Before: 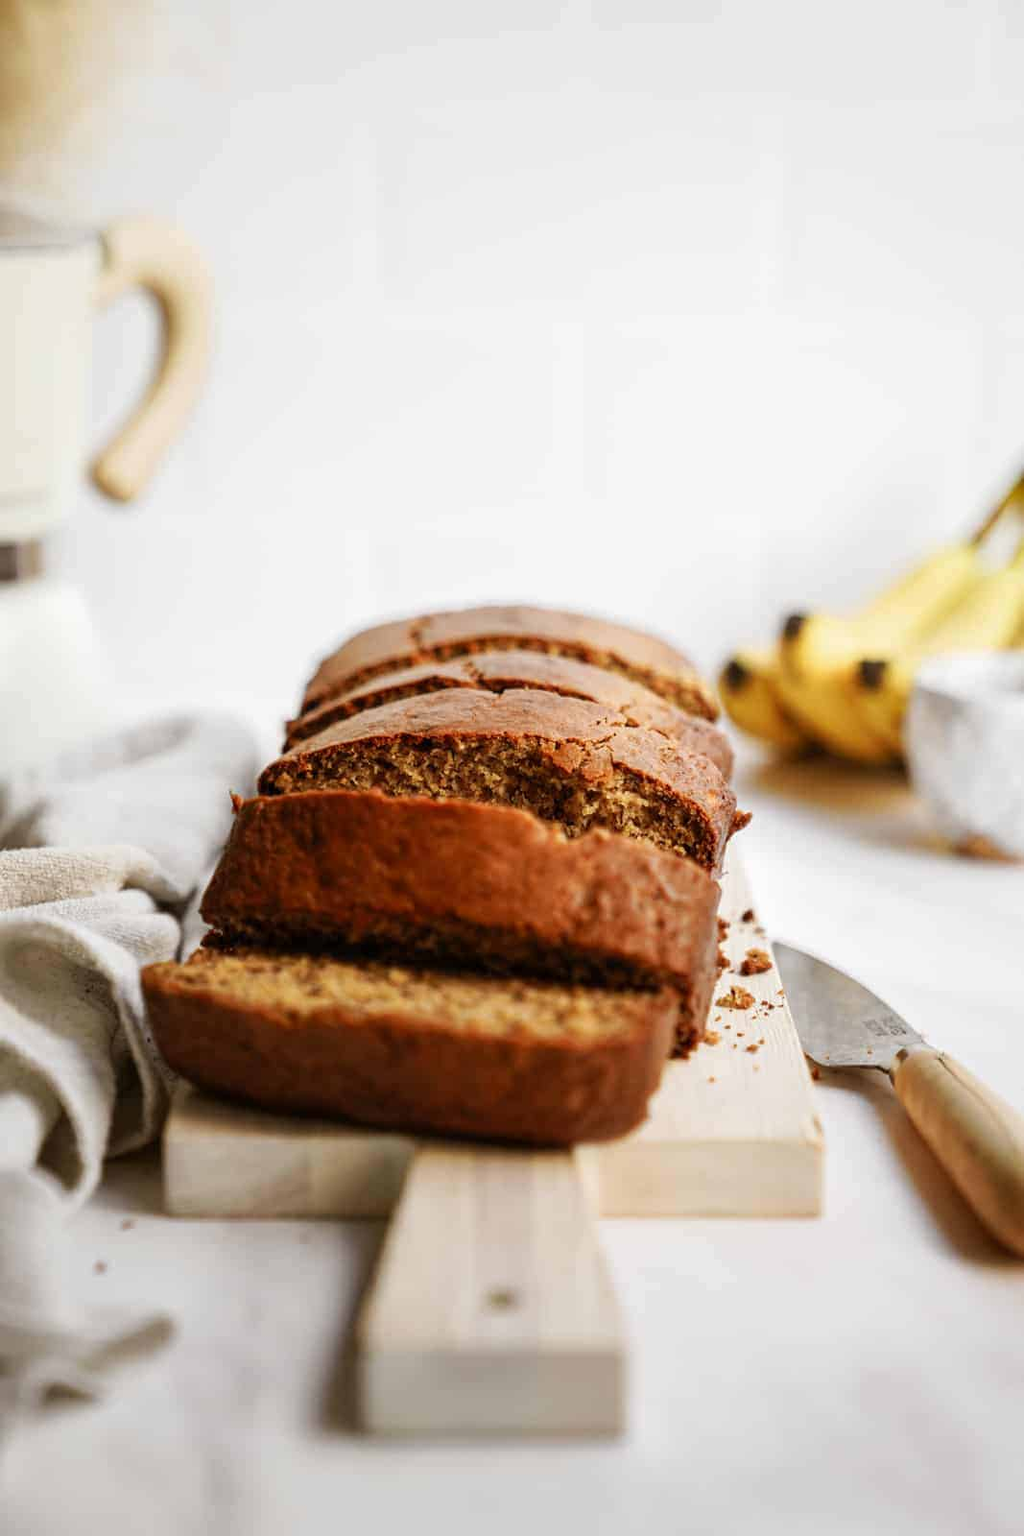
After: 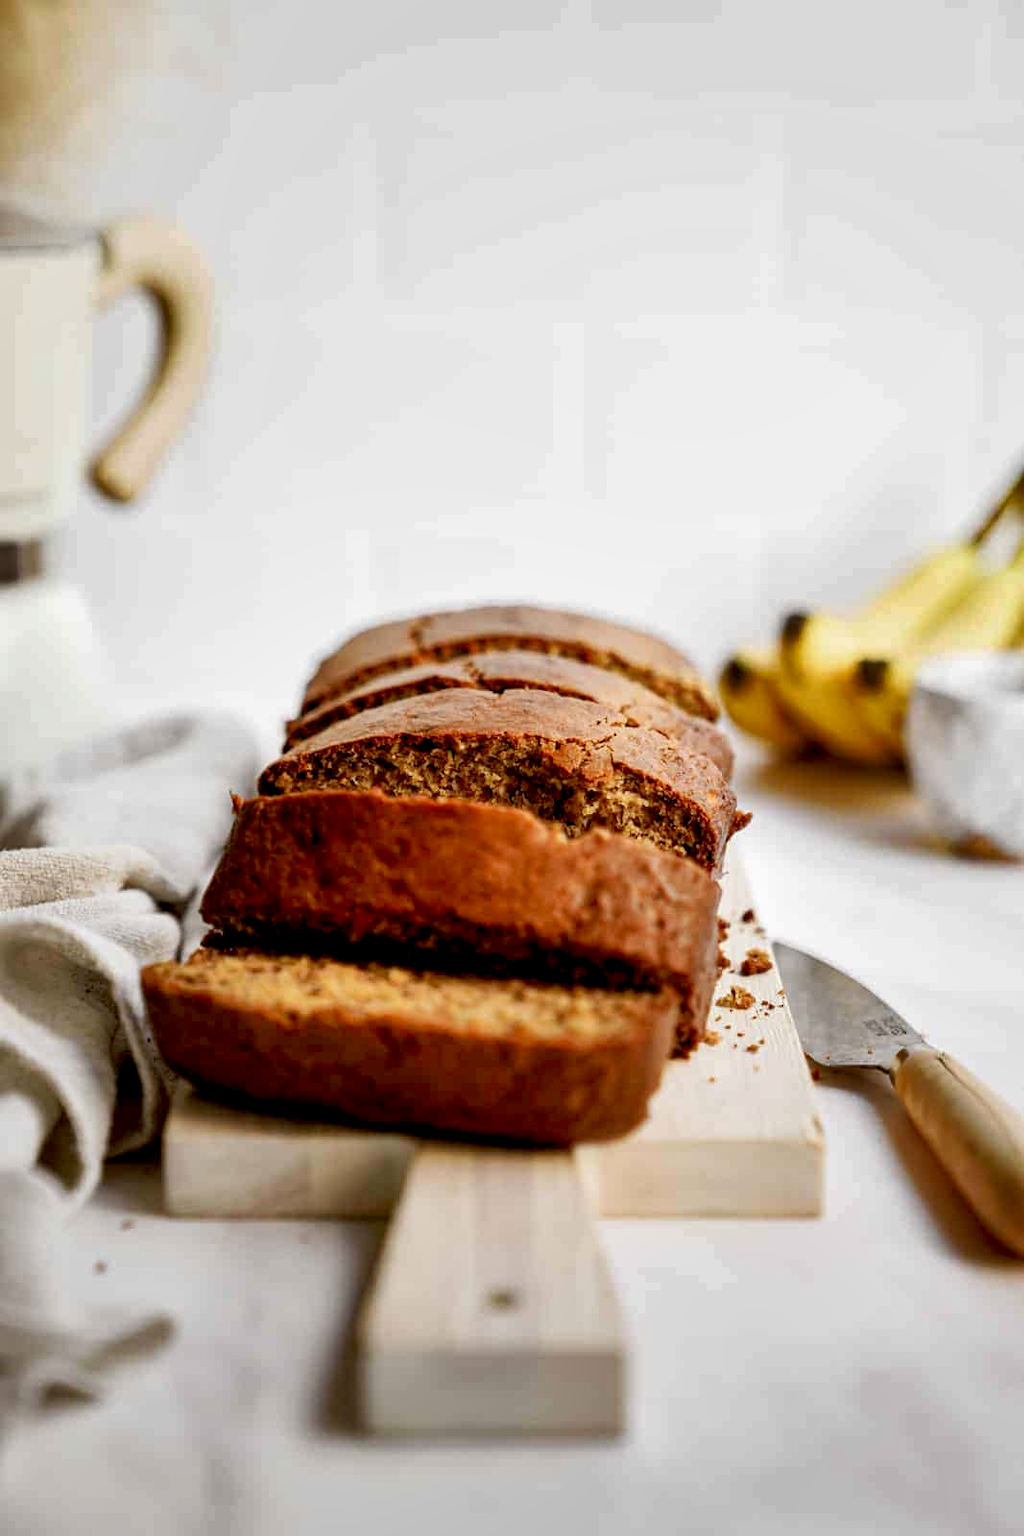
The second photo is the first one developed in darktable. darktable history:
exposure: black level correction 0.01, compensate exposure bias true, compensate highlight preservation false
shadows and highlights: shadows 59.95, soften with gaussian
tone equalizer: smoothing diameter 24.83%, edges refinement/feathering 9.19, preserve details guided filter
